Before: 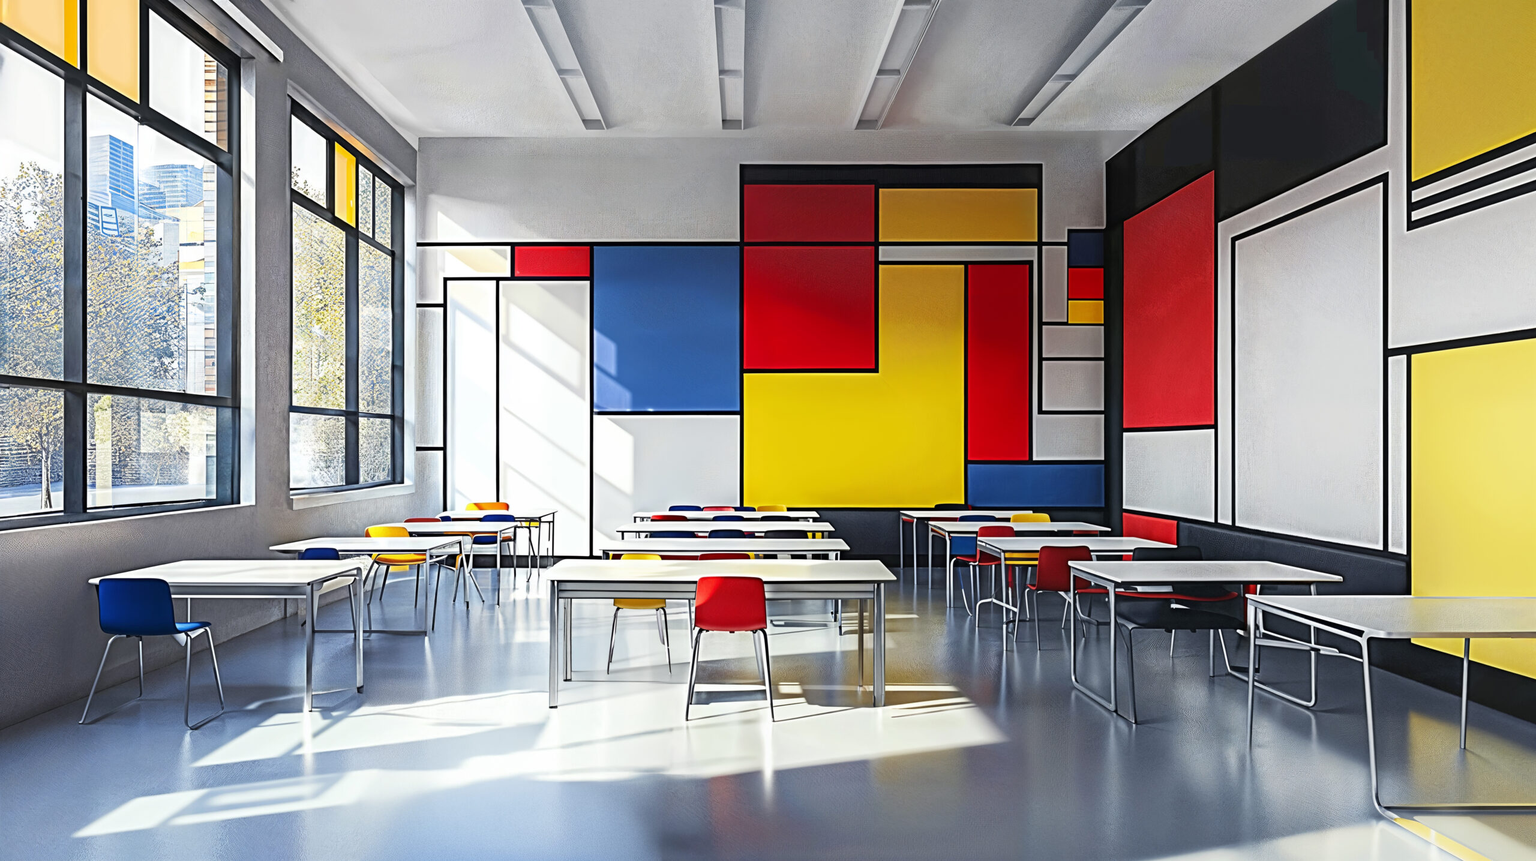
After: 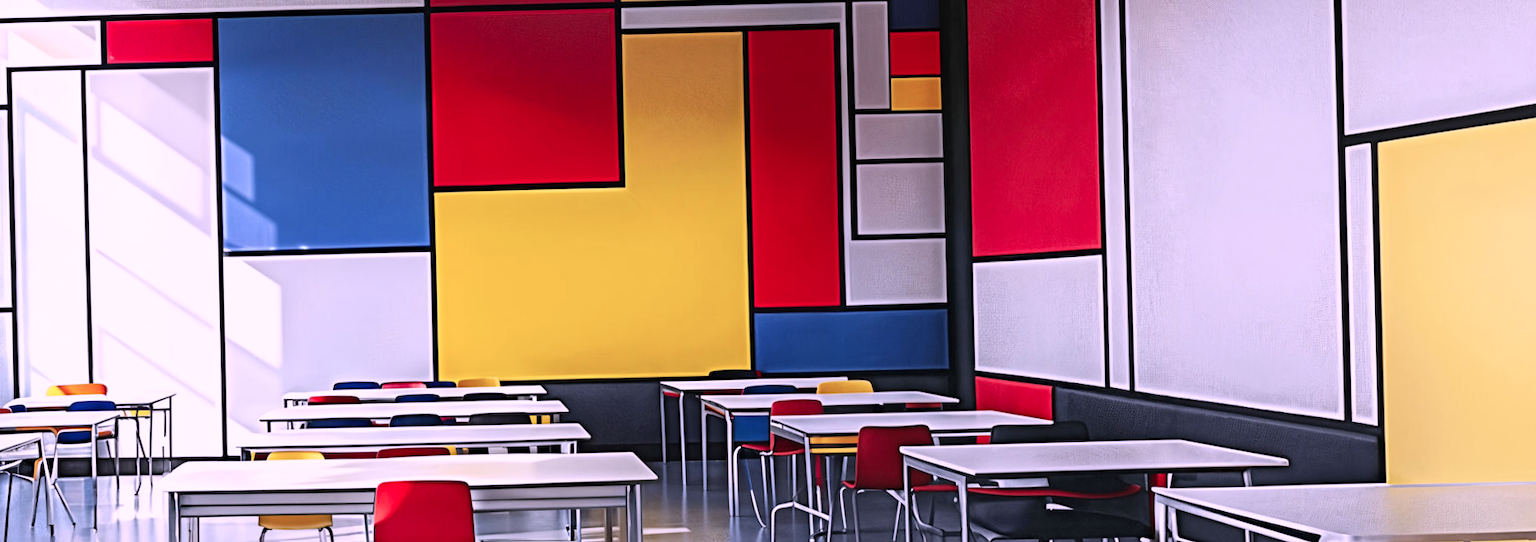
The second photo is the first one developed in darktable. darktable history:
crop and rotate: left 27.938%, top 27.046%, bottom 27.046%
color correction: highlights a* 15.46, highlights b* -20.56
rotate and perspective: rotation -1.42°, crop left 0.016, crop right 0.984, crop top 0.035, crop bottom 0.965
